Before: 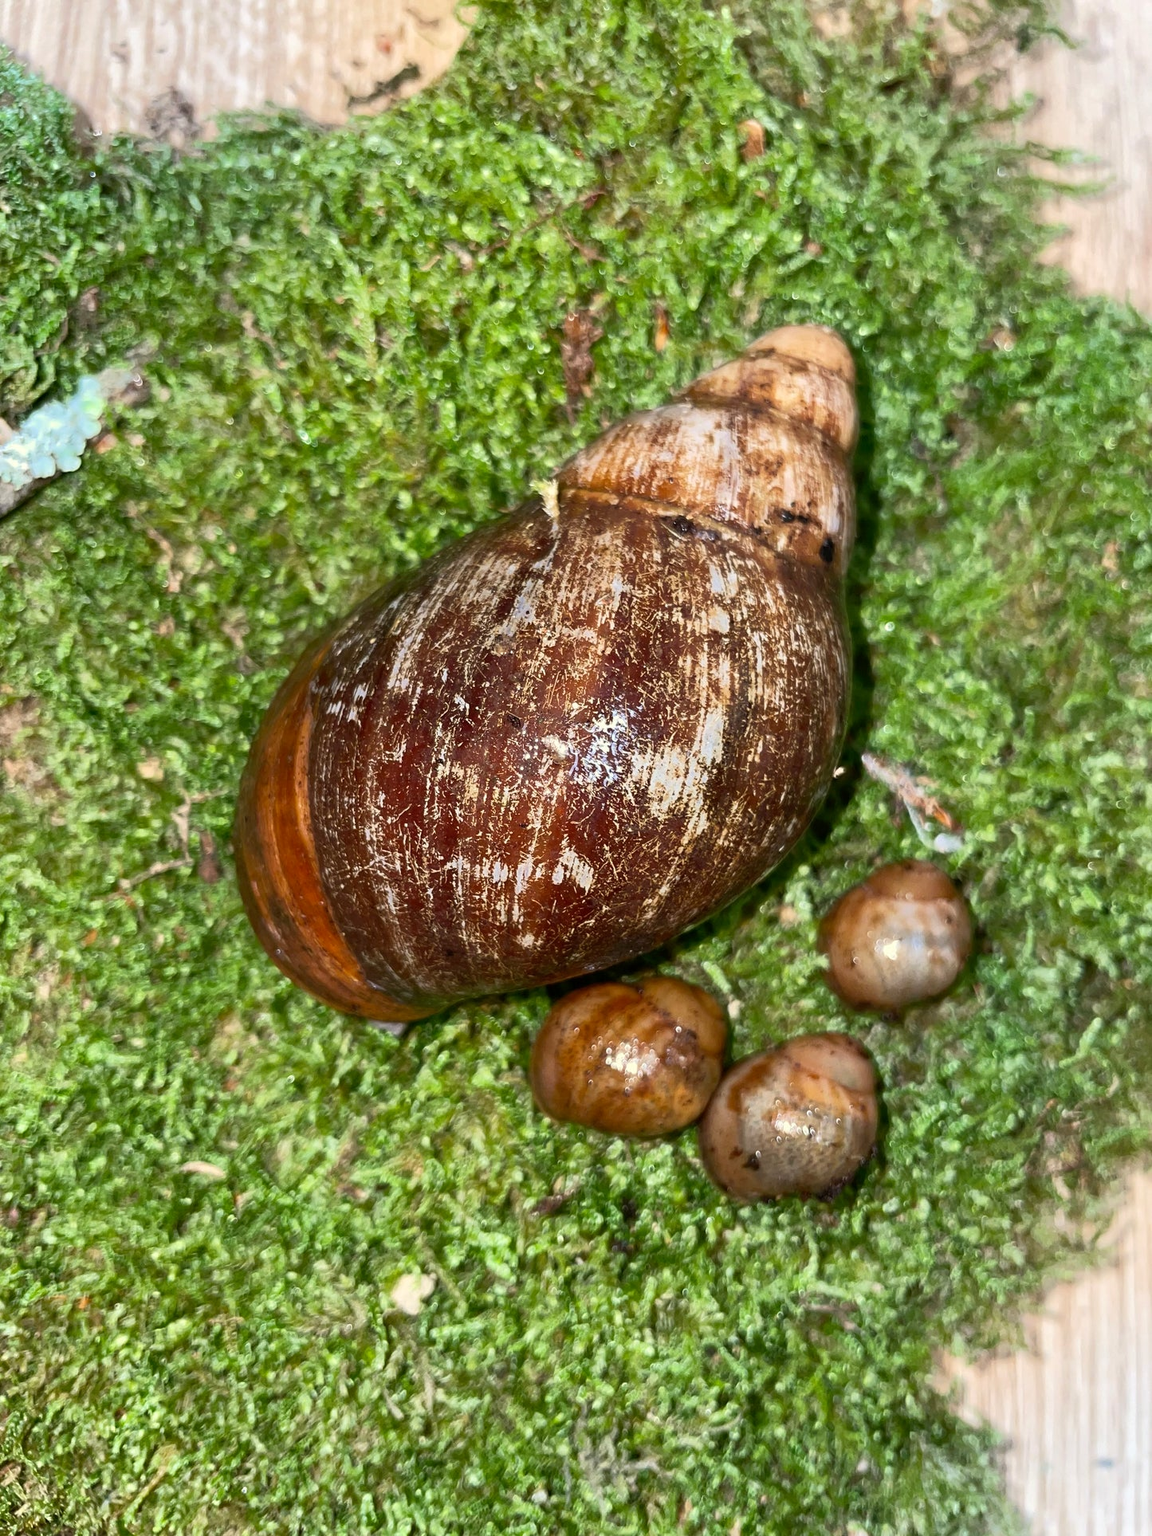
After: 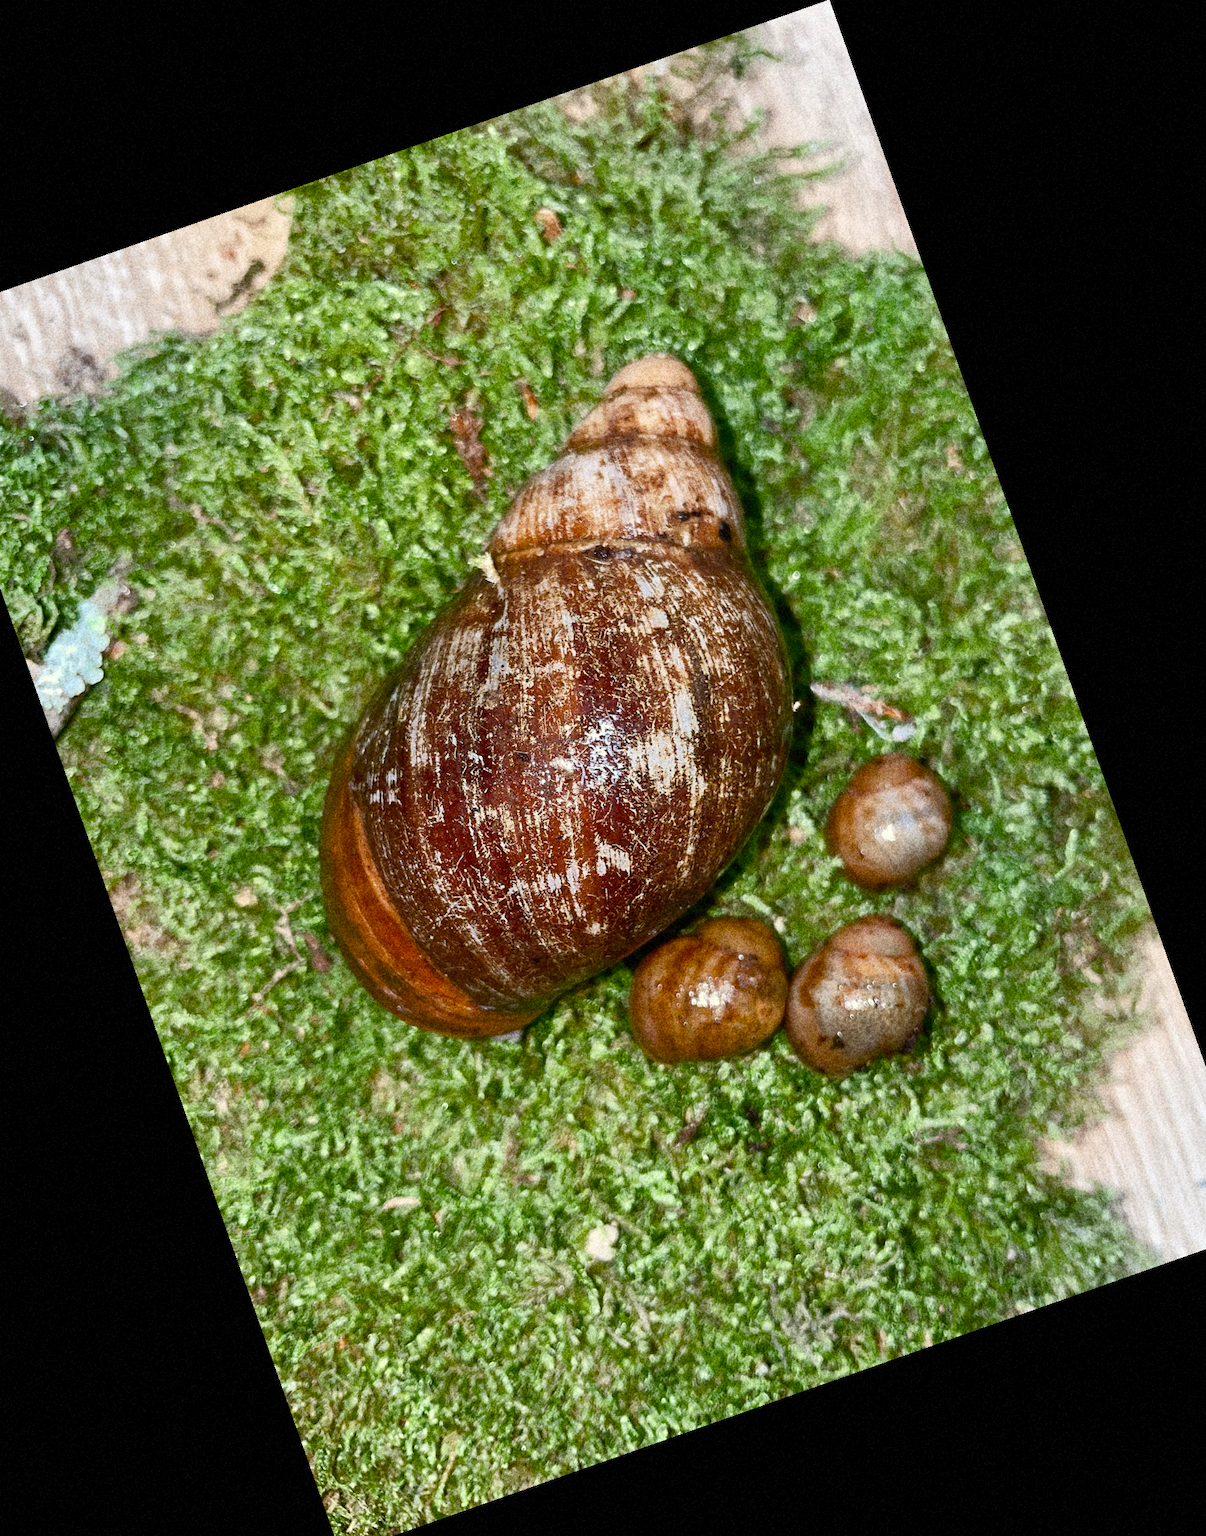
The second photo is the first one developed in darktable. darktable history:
white balance: red 0.988, blue 1.017
grain: coarseness 14.49 ISO, strength 48.04%, mid-tones bias 35%
crop and rotate: angle 19.43°, left 6.812%, right 4.125%, bottom 1.087%
color balance rgb: perceptual saturation grading › global saturation 20%, perceptual saturation grading › highlights -50%, perceptual saturation grading › shadows 30%
